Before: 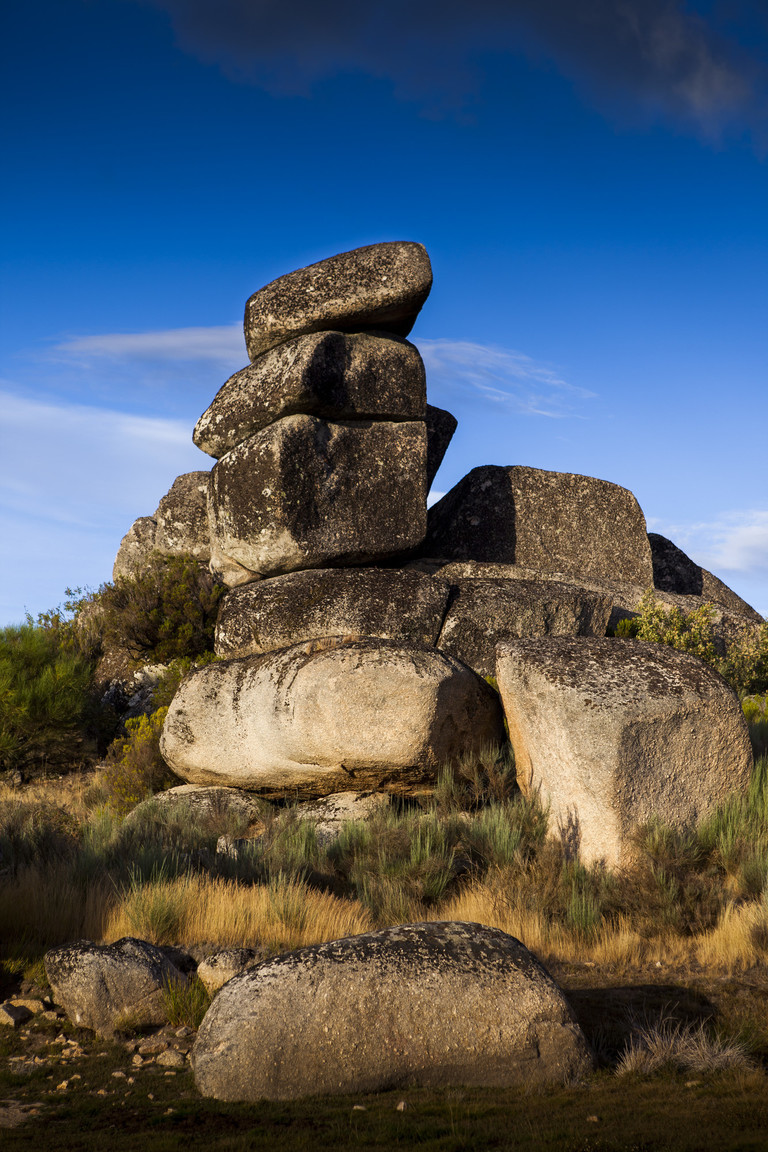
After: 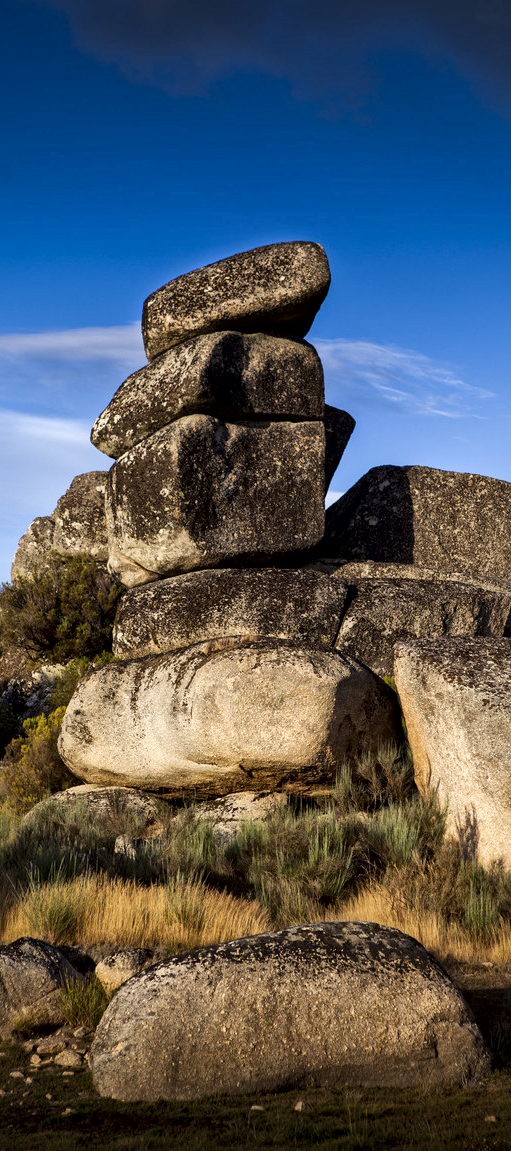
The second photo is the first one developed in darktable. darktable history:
crop and rotate: left 13.342%, right 19.991%
local contrast: mode bilateral grid, contrast 20, coarseness 19, detail 163%, midtone range 0.2
